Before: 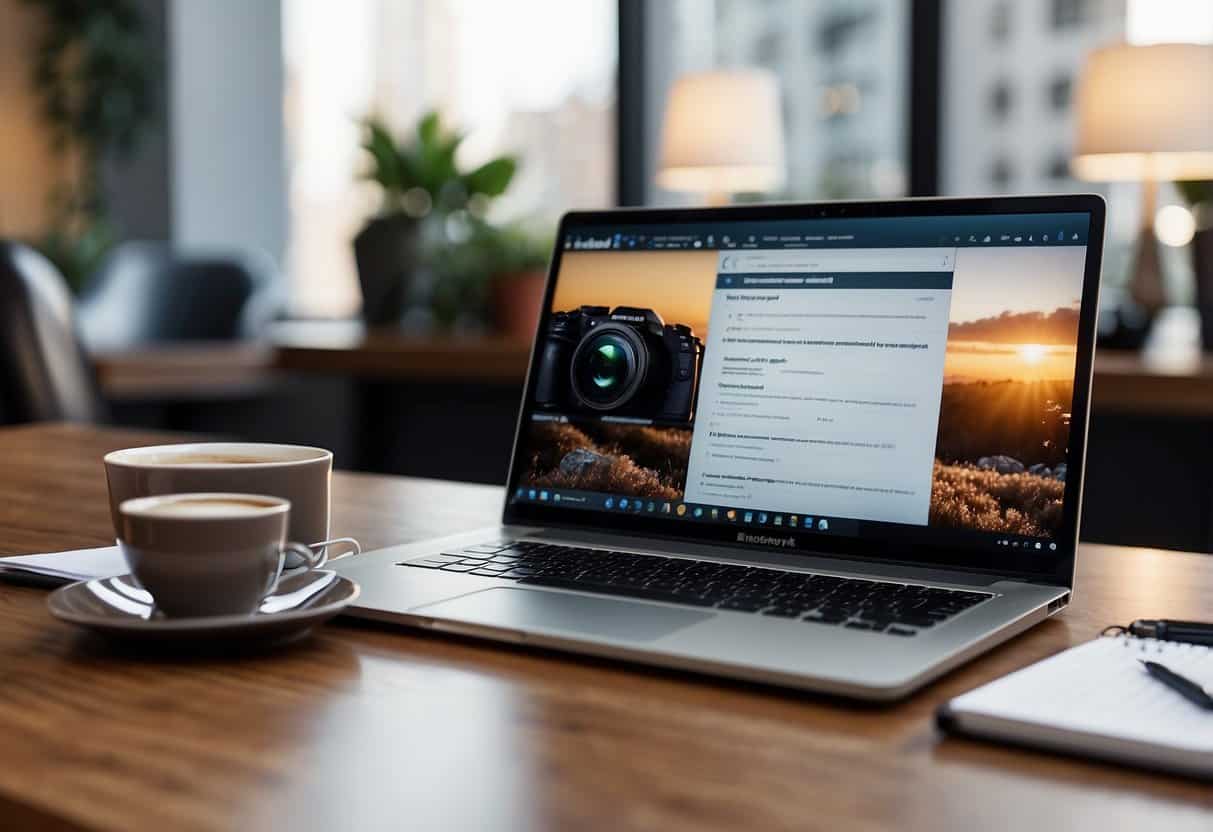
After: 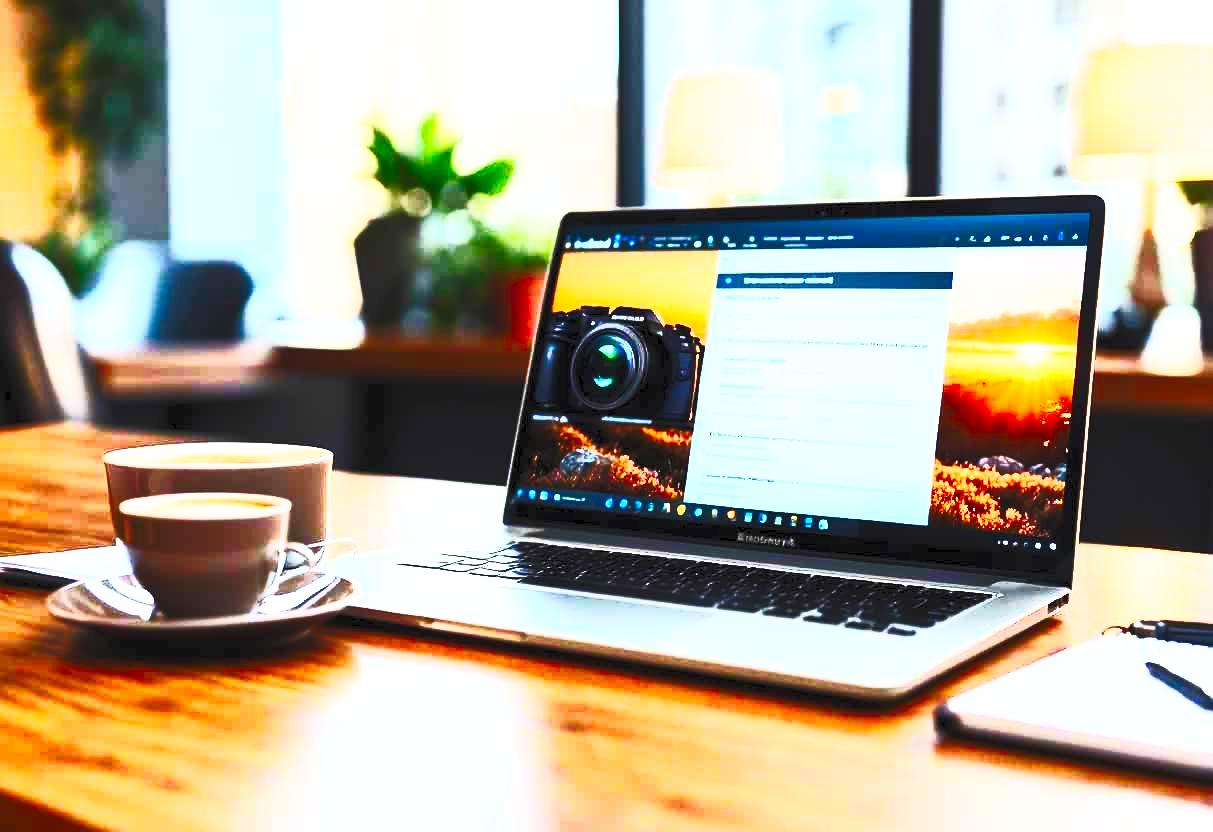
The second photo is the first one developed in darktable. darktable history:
contrast brightness saturation: contrast 0.99, brightness 0.986, saturation 0.999
base curve: curves: ch0 [(0, 0) (0.028, 0.03) (0.121, 0.232) (0.46, 0.748) (0.859, 0.968) (1, 1)], preserve colors none
